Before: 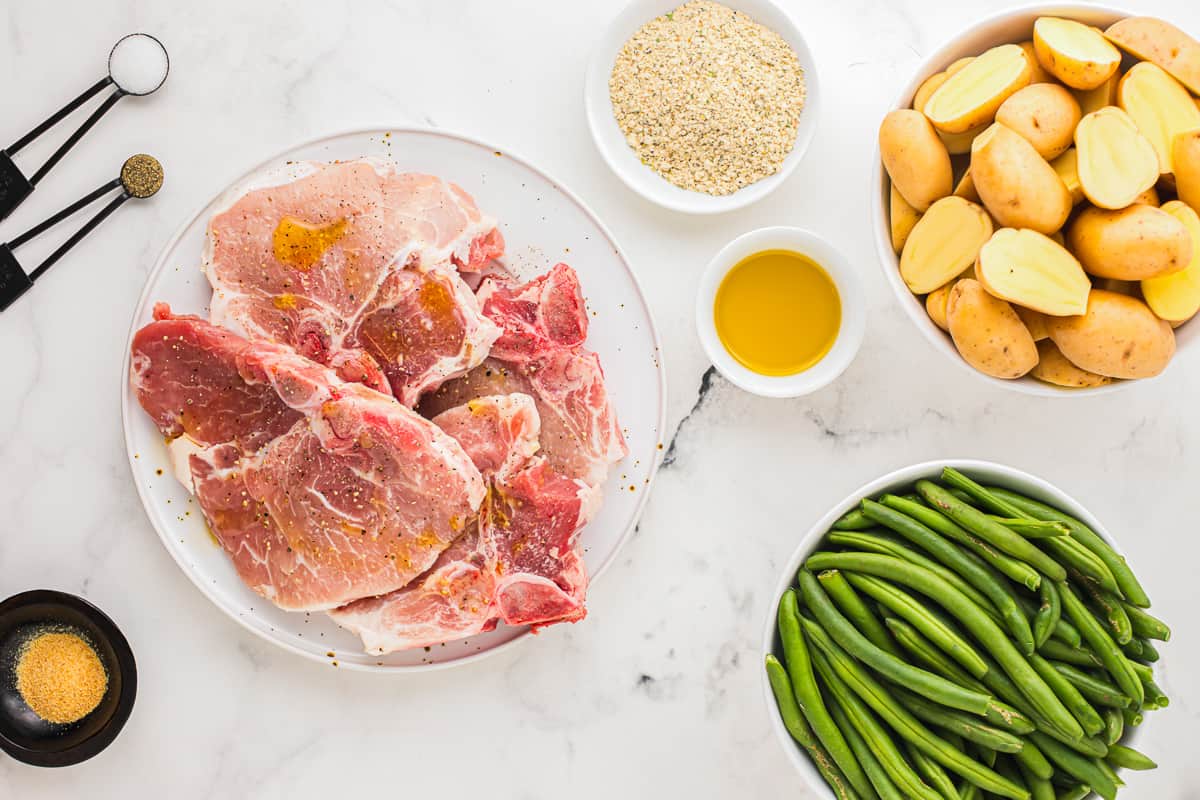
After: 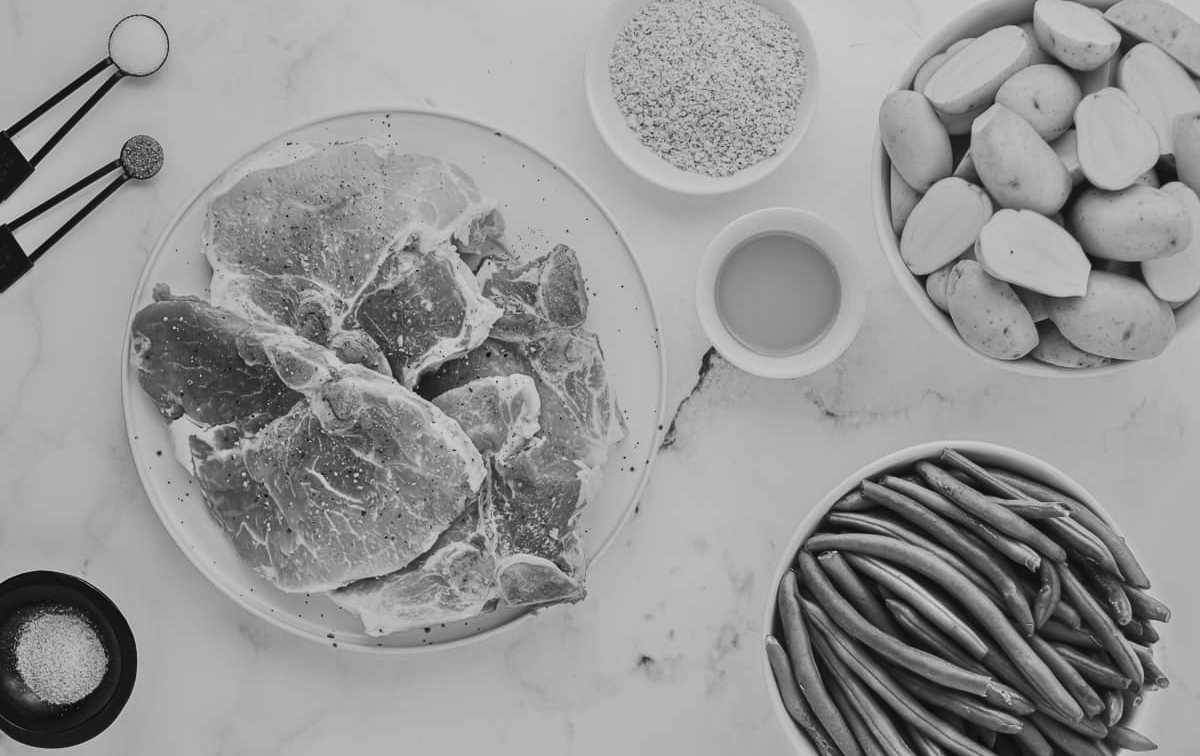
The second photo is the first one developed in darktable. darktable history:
crop and rotate: top 2.479%, bottom 3.018%
tone equalizer: -8 EV -2 EV, -7 EV -2 EV, -6 EV -2 EV, -5 EV -2 EV, -4 EV -2 EV, -3 EV -2 EV, -2 EV -2 EV, -1 EV -1.63 EV, +0 EV -2 EV
contrast brightness saturation: contrast 0.43, brightness 0.56, saturation -0.19
monochrome: on, module defaults
